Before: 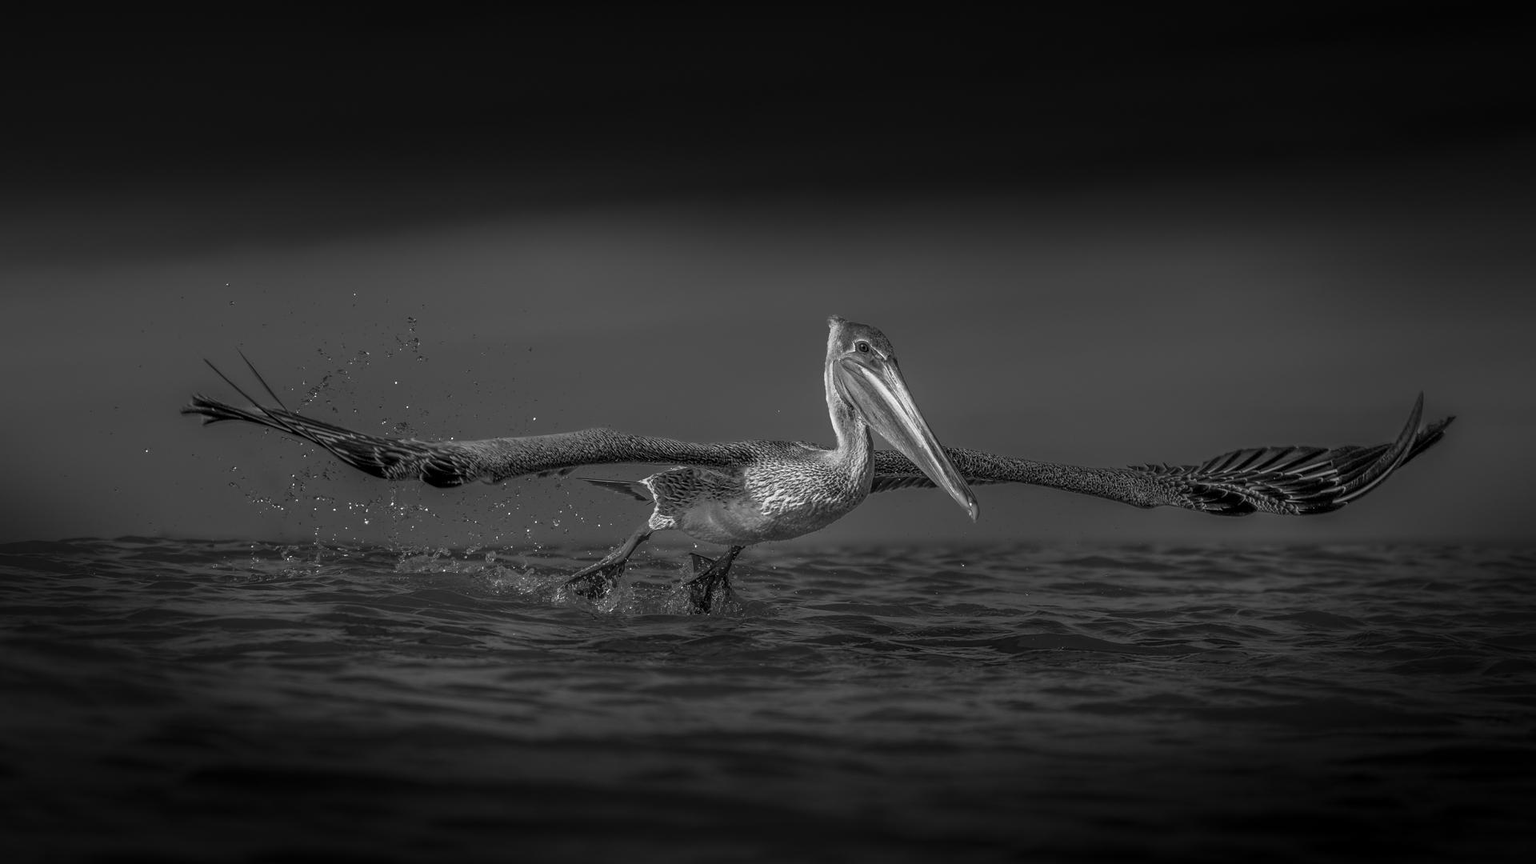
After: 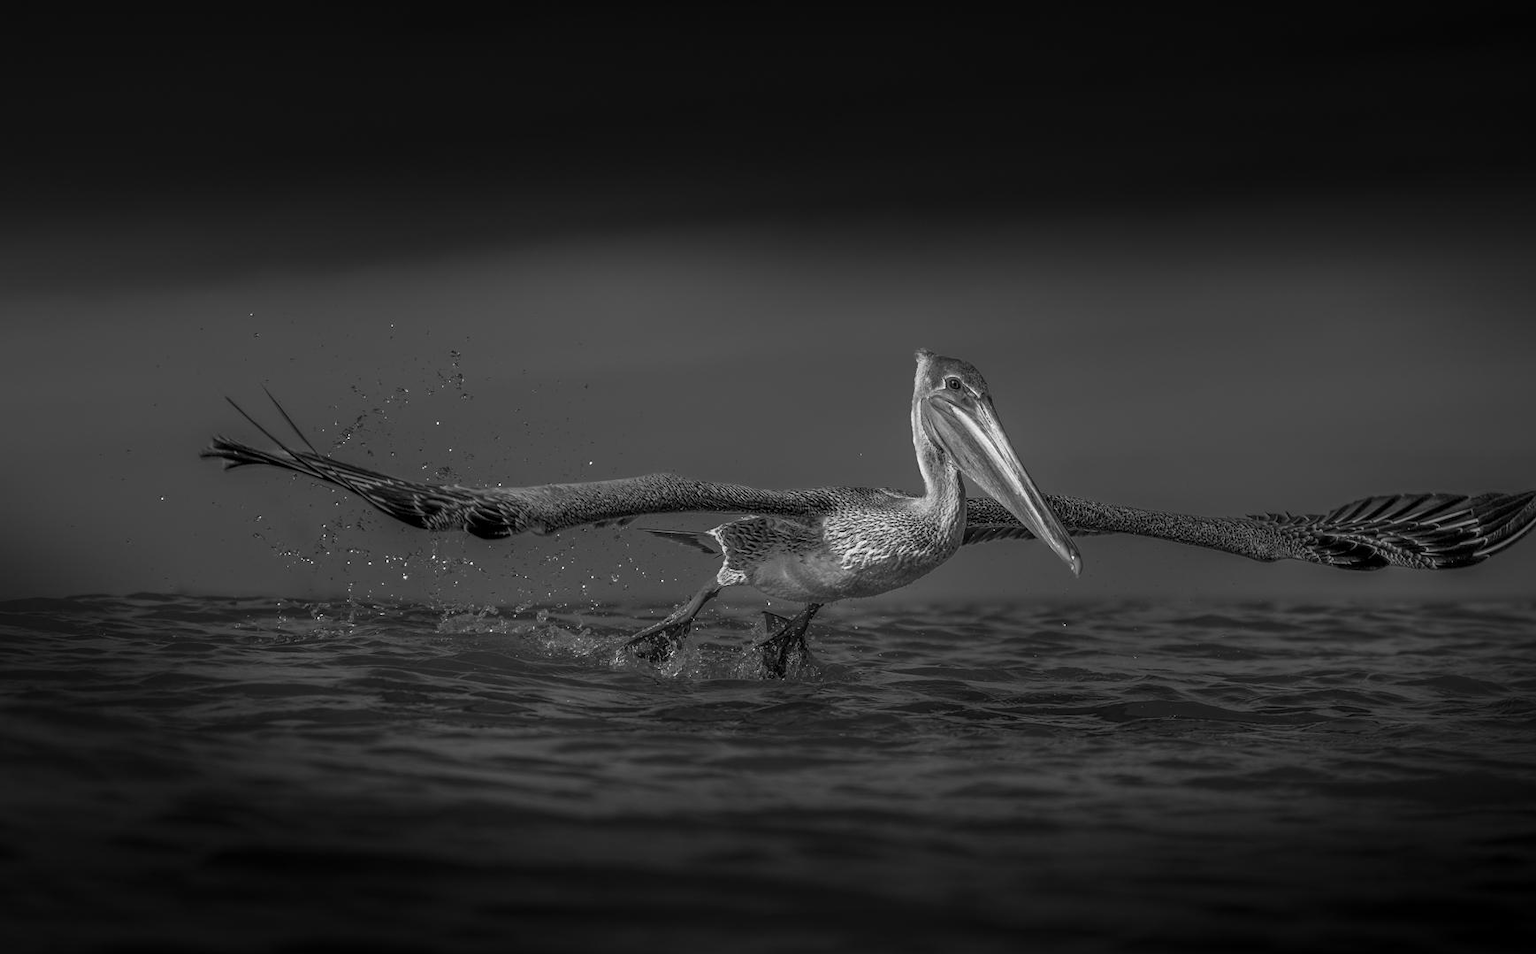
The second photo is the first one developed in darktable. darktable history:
crop: right 9.518%, bottom 0.017%
tone equalizer: edges refinement/feathering 500, mask exposure compensation -1.57 EV, preserve details no
